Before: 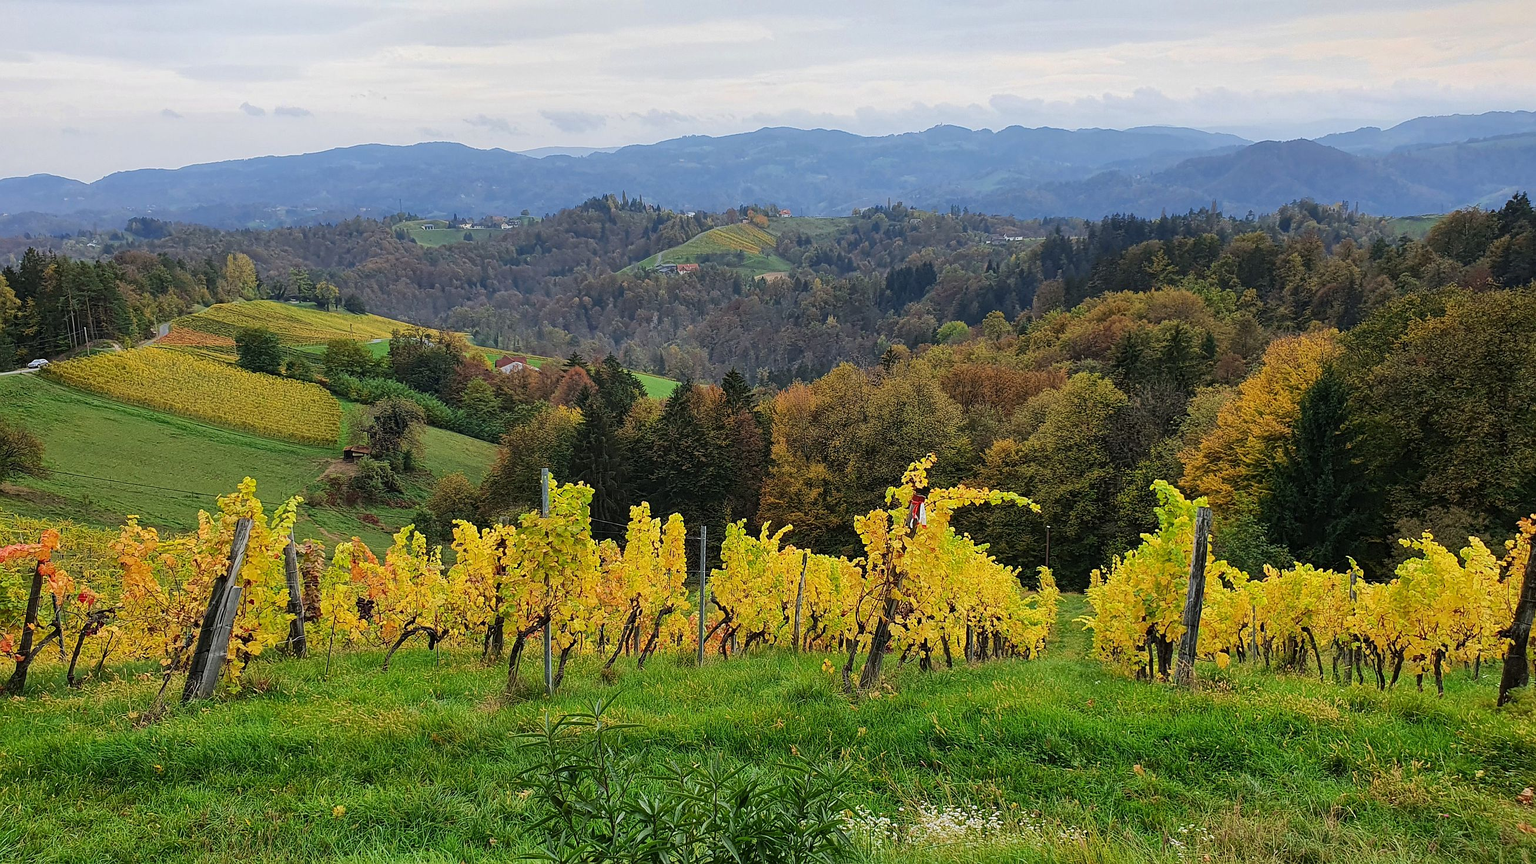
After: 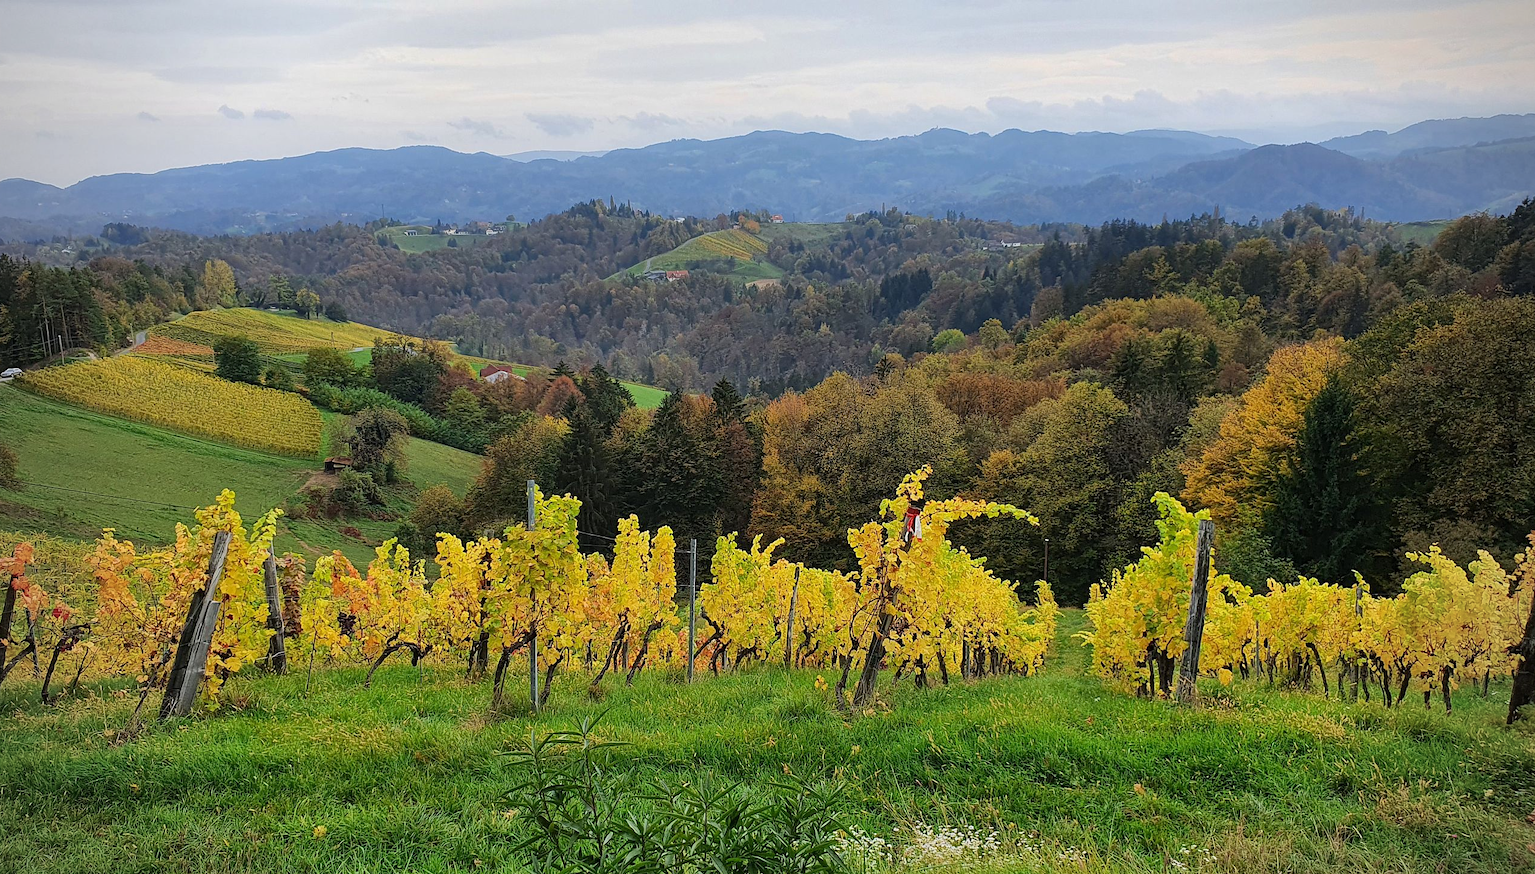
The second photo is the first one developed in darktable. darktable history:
crop and rotate: left 1.774%, right 0.633%, bottom 1.28%
vignetting: fall-off radius 60.92%
